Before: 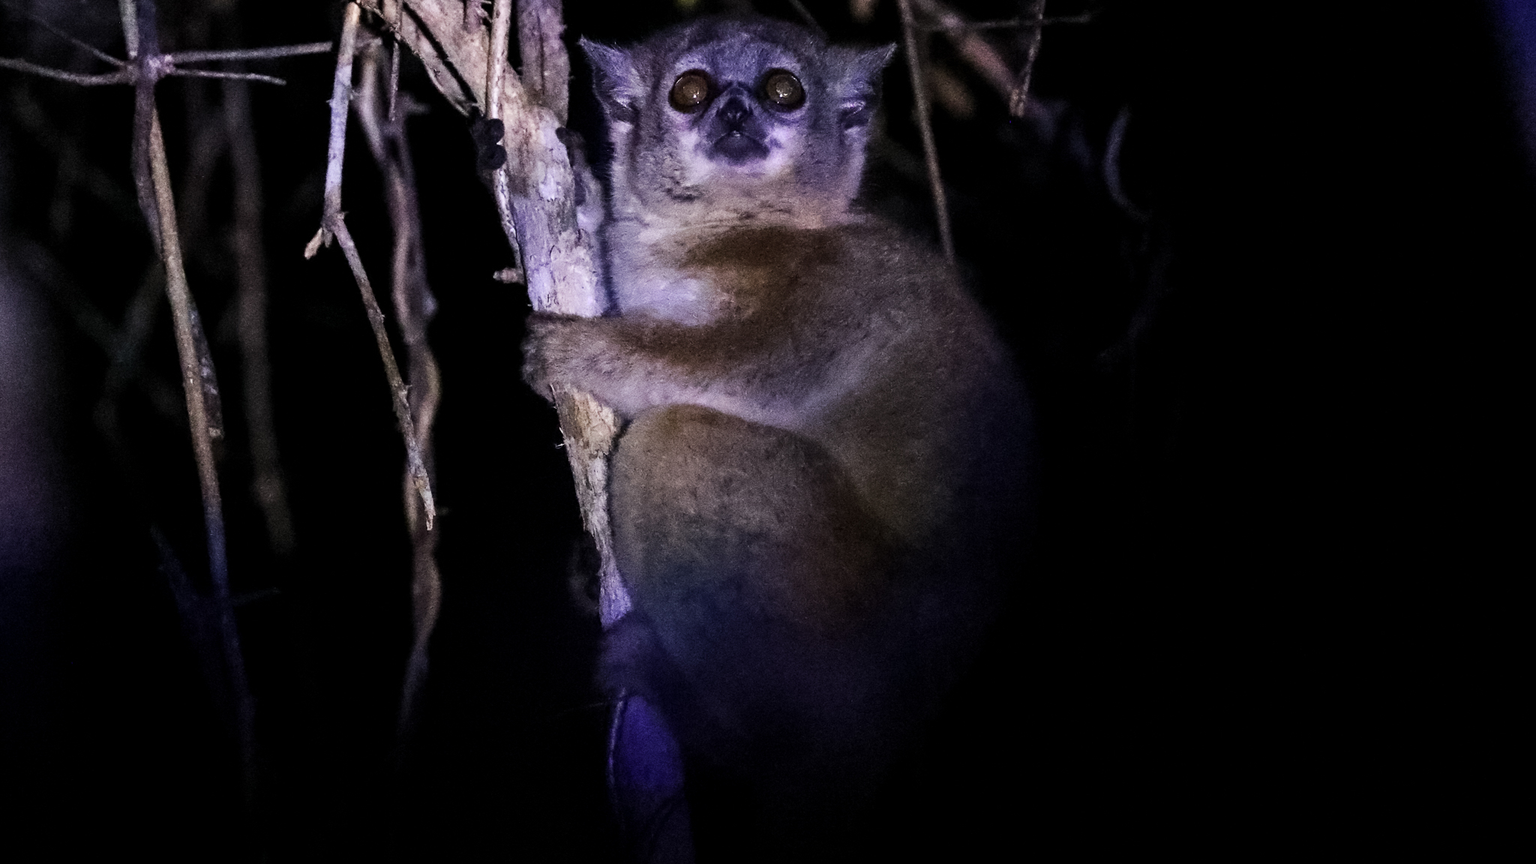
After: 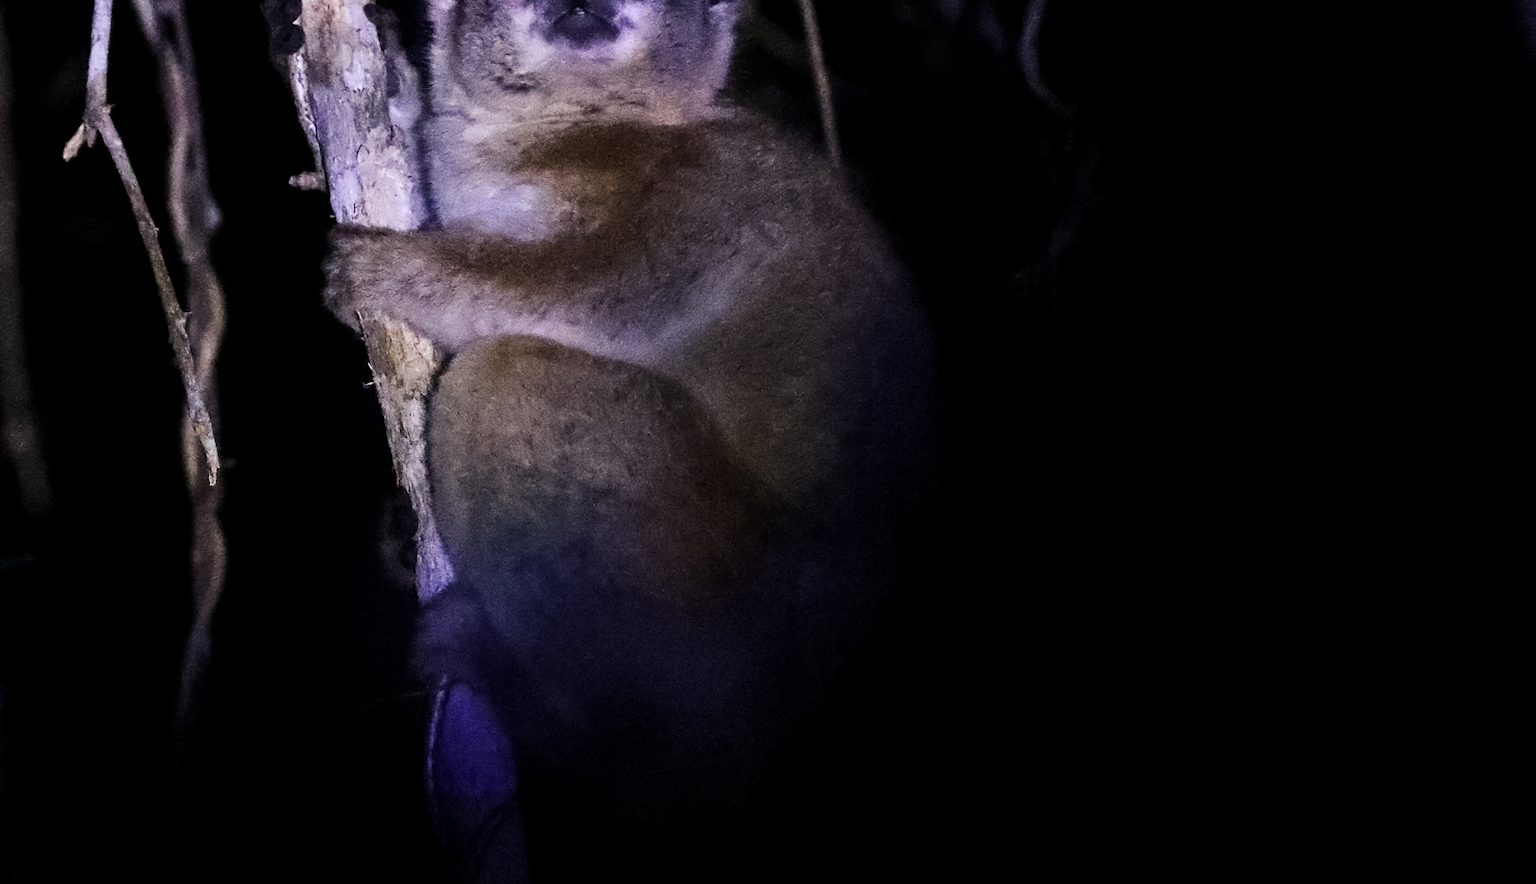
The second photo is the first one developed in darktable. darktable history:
crop: left 16.442%, top 14.419%
